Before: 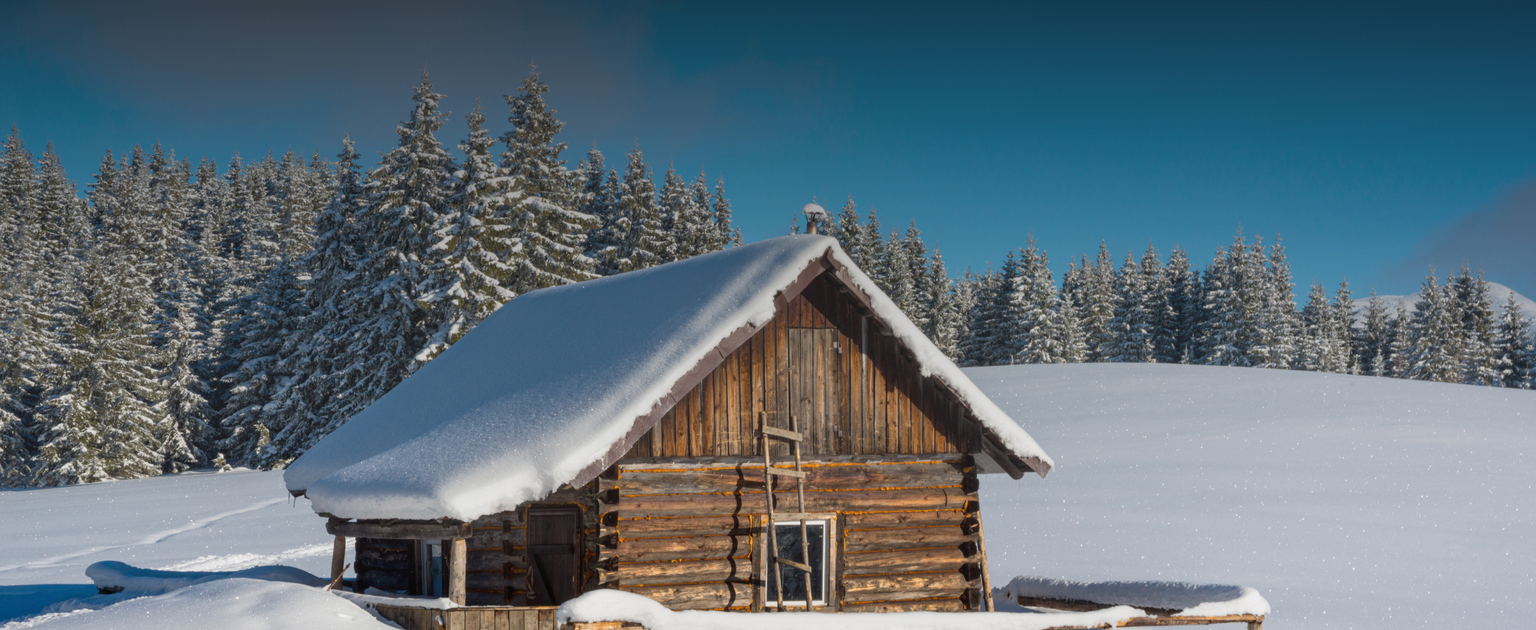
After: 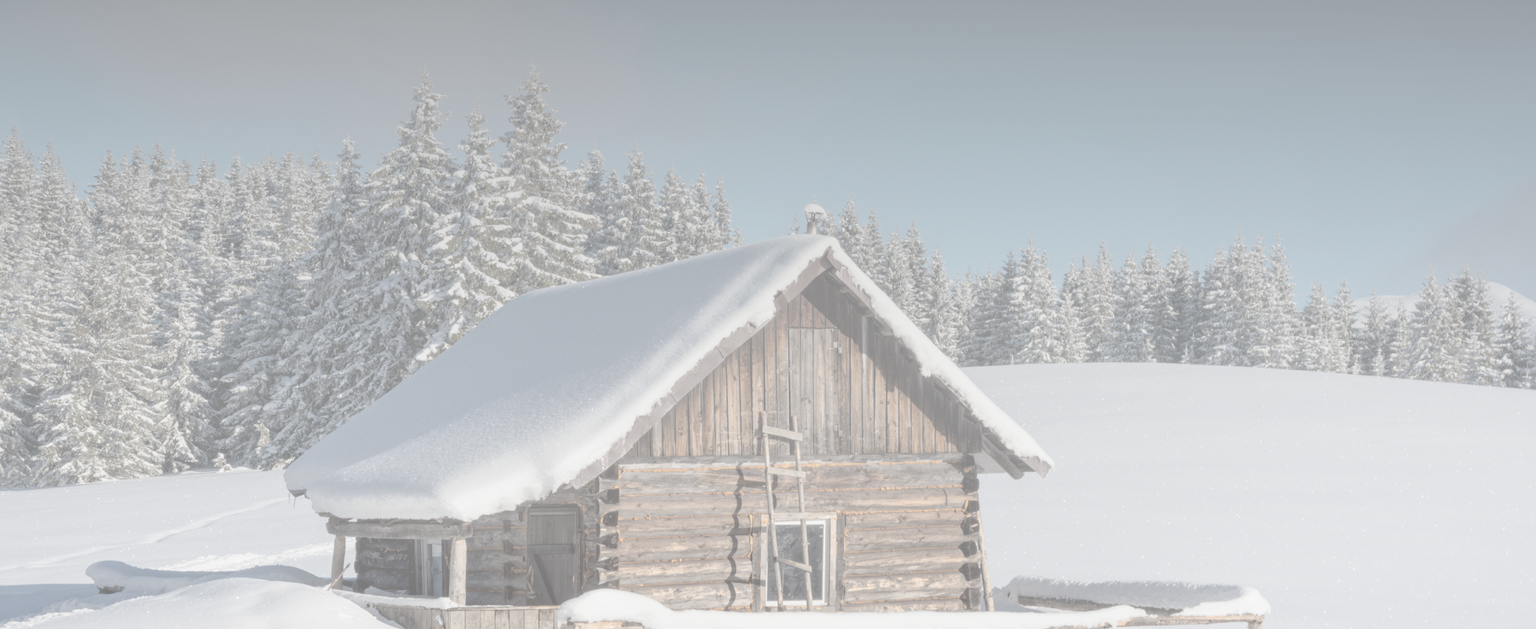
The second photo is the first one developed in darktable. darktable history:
contrast brightness saturation: contrast -0.322, brightness 0.761, saturation -0.79
exposure: black level correction 0, exposure 0.697 EV, compensate highlight preservation false
